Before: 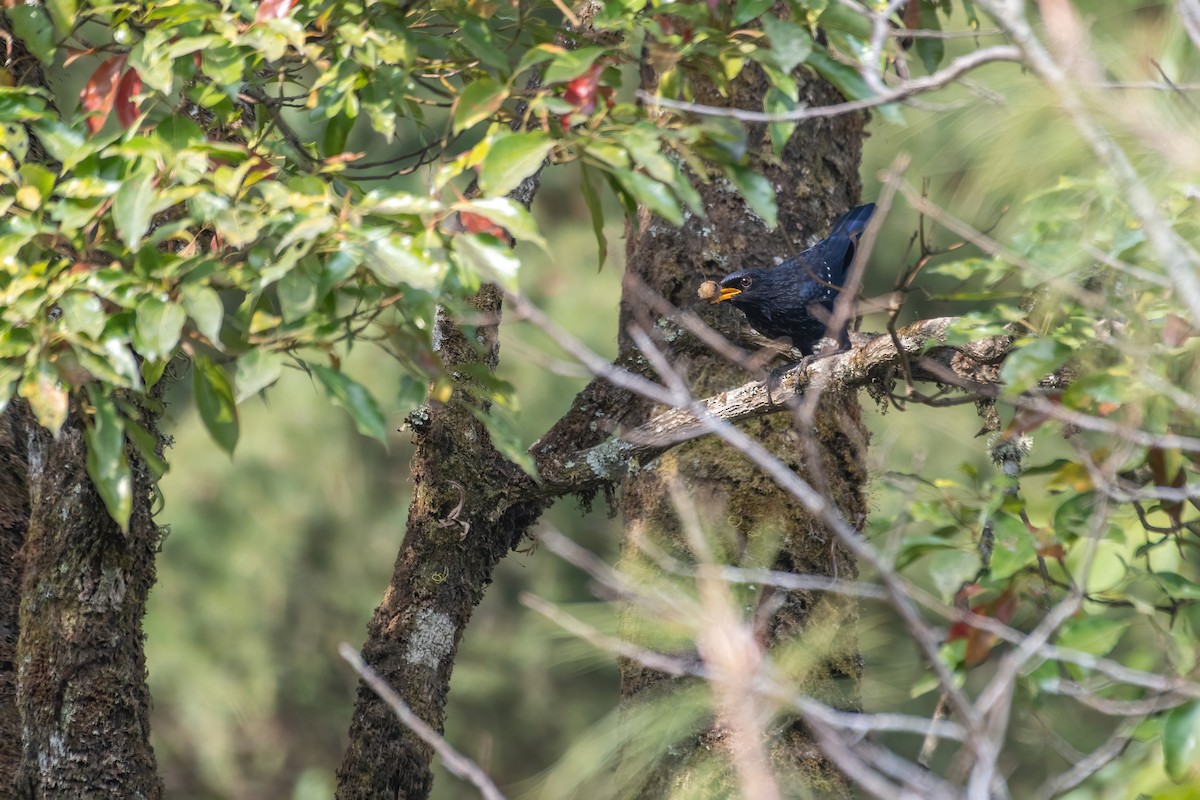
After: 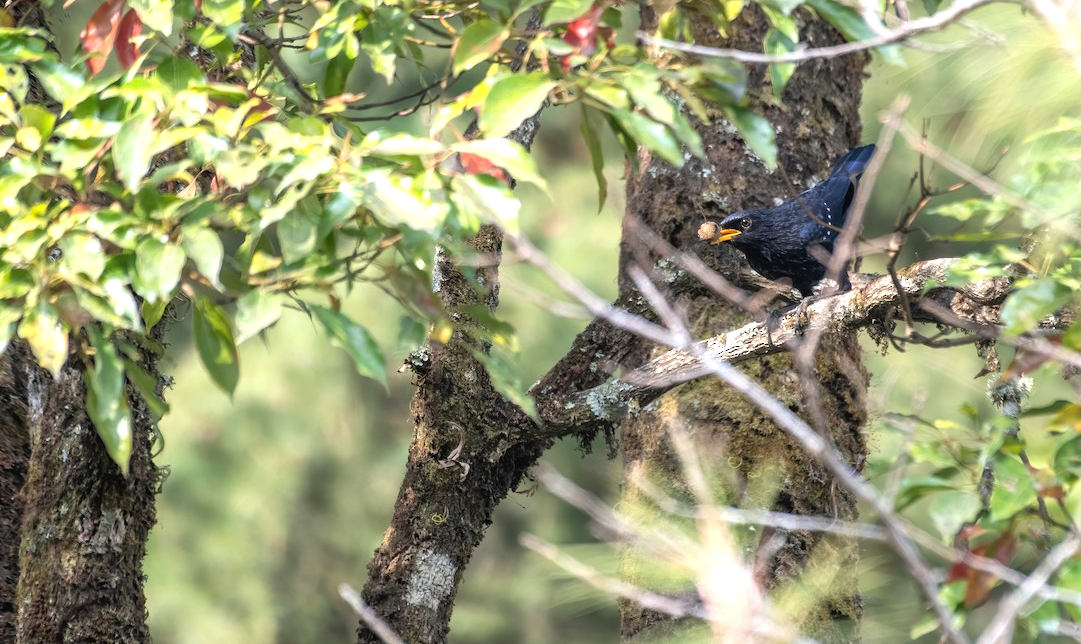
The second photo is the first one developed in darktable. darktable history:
tone equalizer: -8 EV -0.764 EV, -7 EV -0.705 EV, -6 EV -0.622 EV, -5 EV -0.413 EV, -3 EV 0.403 EV, -2 EV 0.6 EV, -1 EV 0.69 EV, +0 EV 0.737 EV
crop: top 7.435%, right 9.851%, bottom 12.048%
